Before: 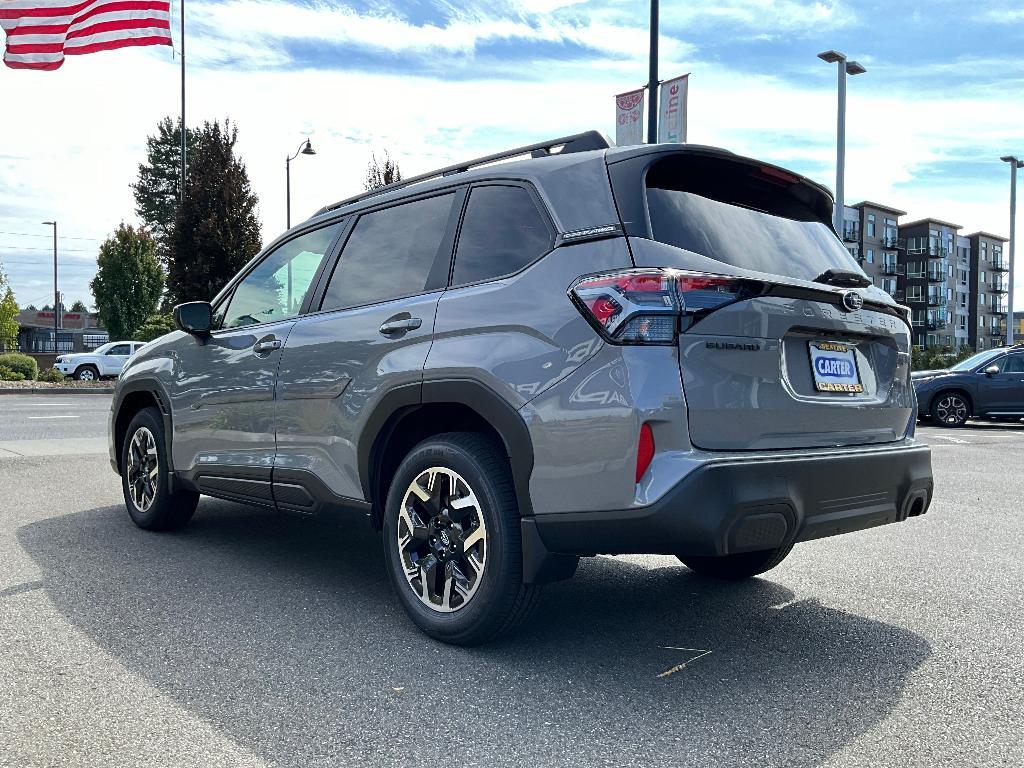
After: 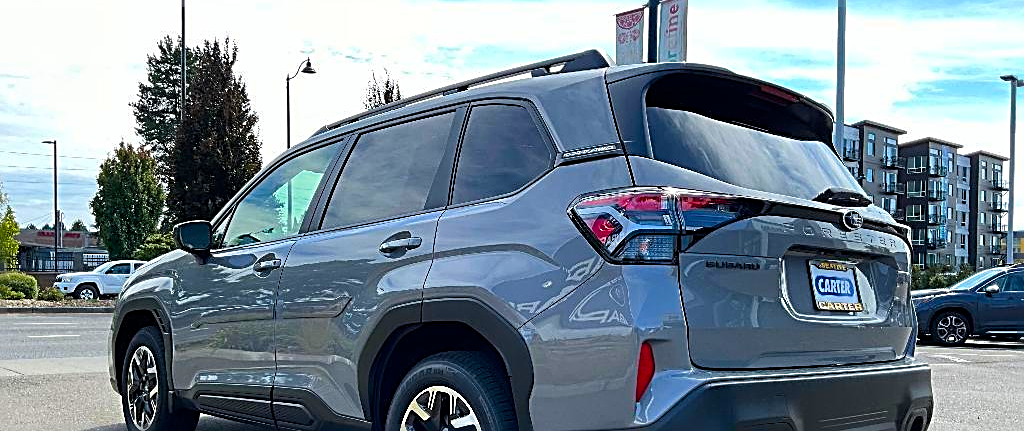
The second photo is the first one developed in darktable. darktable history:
sharpen: radius 2.584, amount 0.688
color balance rgb: perceptual saturation grading › global saturation 20%, global vibrance 20%
contrast brightness saturation: saturation 0.13
crop and rotate: top 10.605%, bottom 33.274%
